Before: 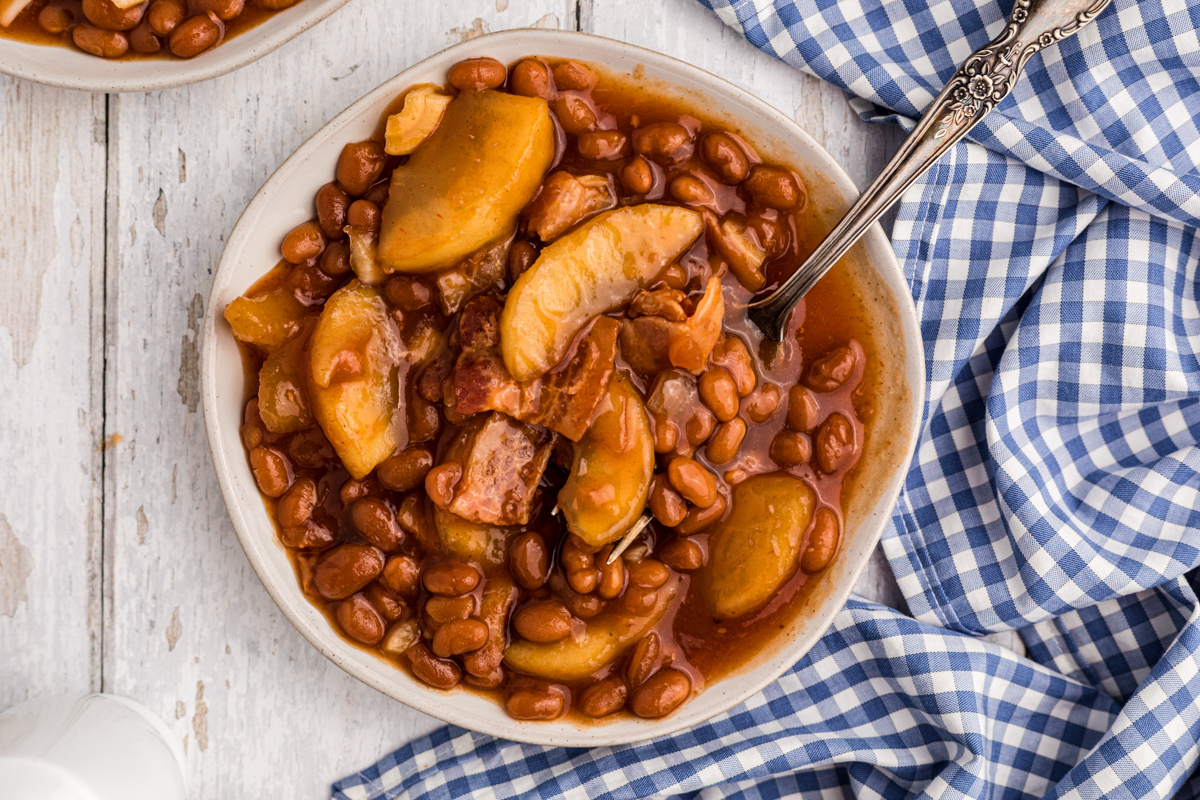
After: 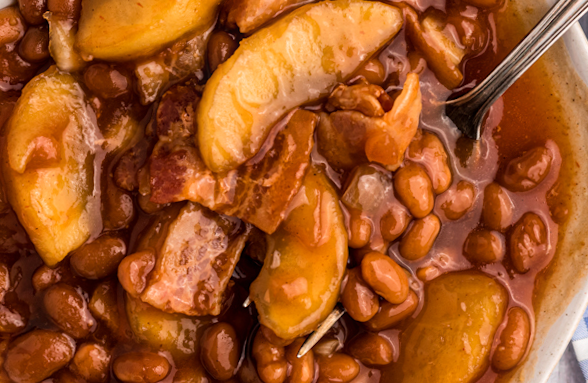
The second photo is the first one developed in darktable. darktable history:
rotate and perspective: rotation 1.57°, crop left 0.018, crop right 0.982, crop top 0.039, crop bottom 0.961
crop: left 25%, top 25%, right 25%, bottom 25%
levels: levels [0, 0.492, 0.984]
bloom: size 5%, threshold 95%, strength 15%
